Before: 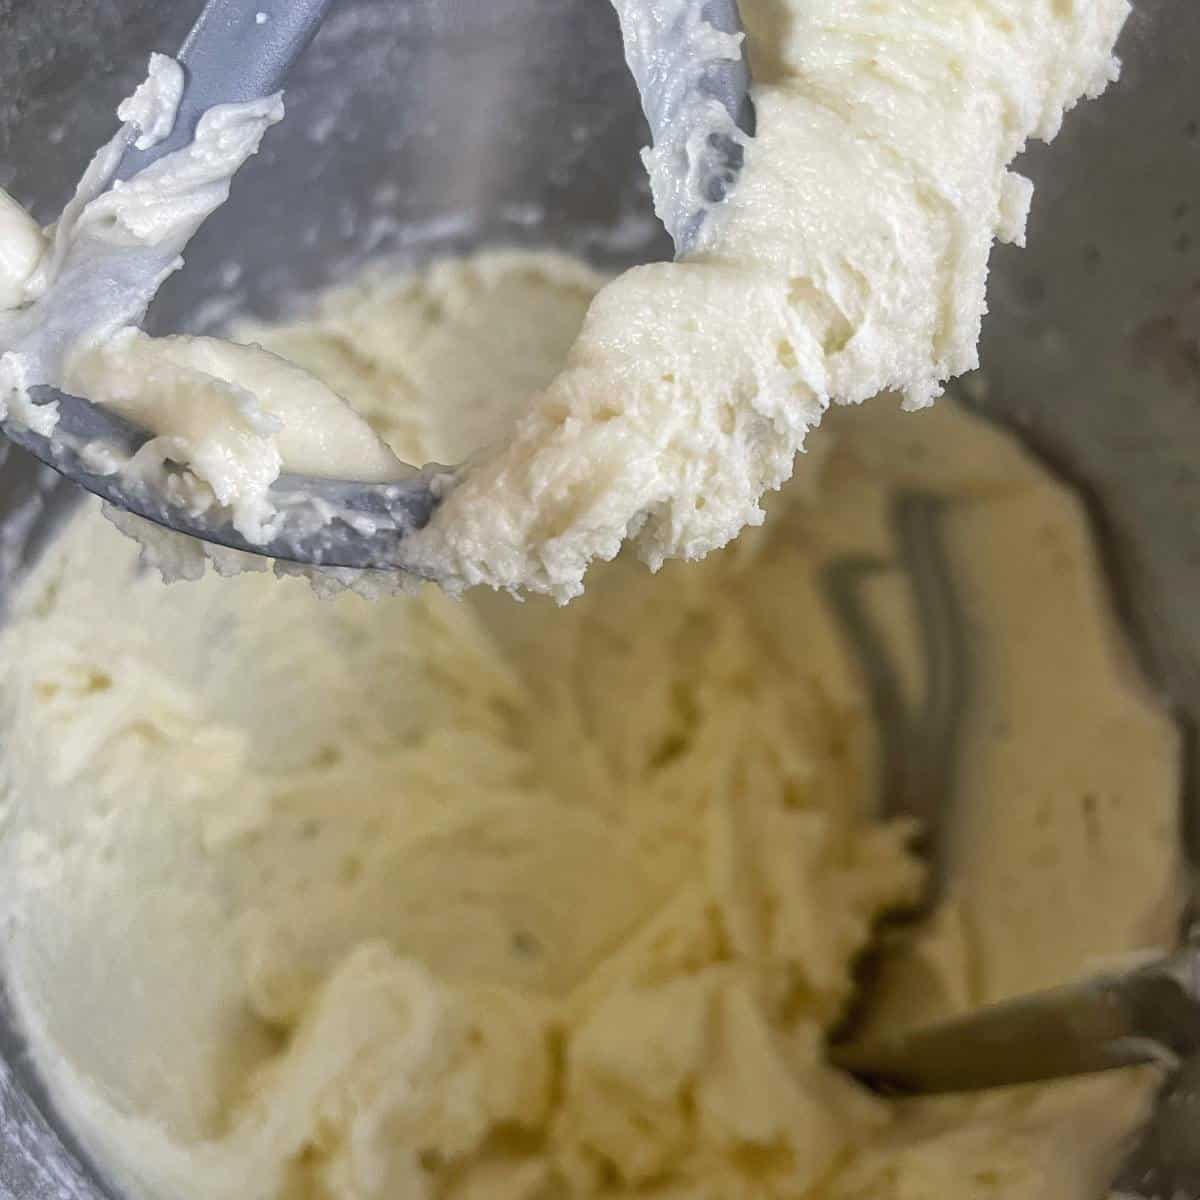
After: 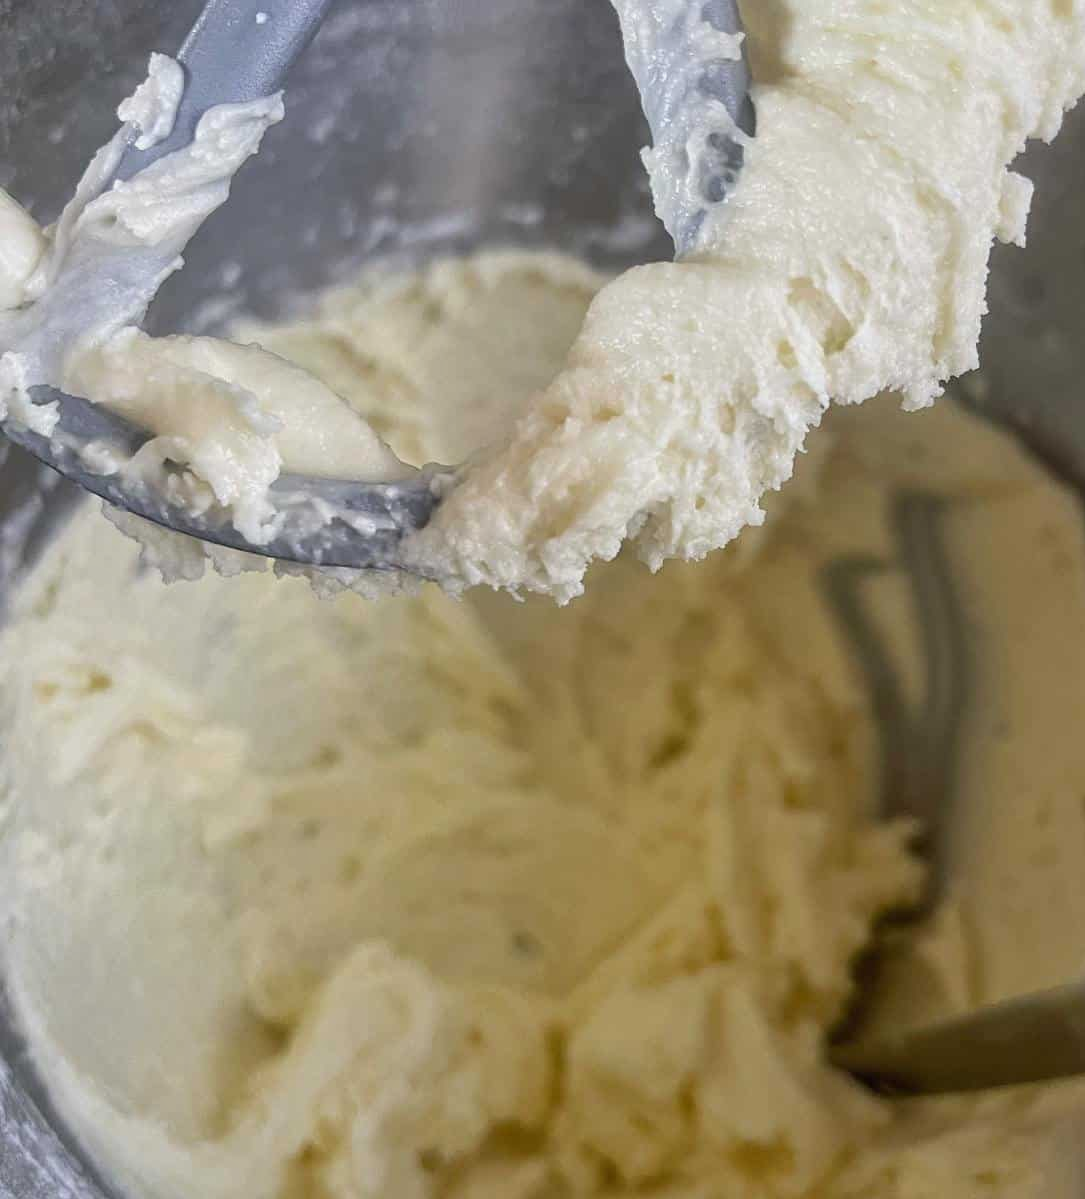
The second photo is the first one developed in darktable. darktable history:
crop: right 9.509%, bottom 0.031%
tone equalizer: -8 EV -0.002 EV, -7 EV 0.005 EV, -6 EV -0.009 EV, -5 EV 0.011 EV, -4 EV -0.012 EV, -3 EV 0.007 EV, -2 EV -0.062 EV, -1 EV -0.293 EV, +0 EV -0.582 EV, smoothing diameter 2%, edges refinement/feathering 20, mask exposure compensation -1.57 EV, filter diffusion 5
